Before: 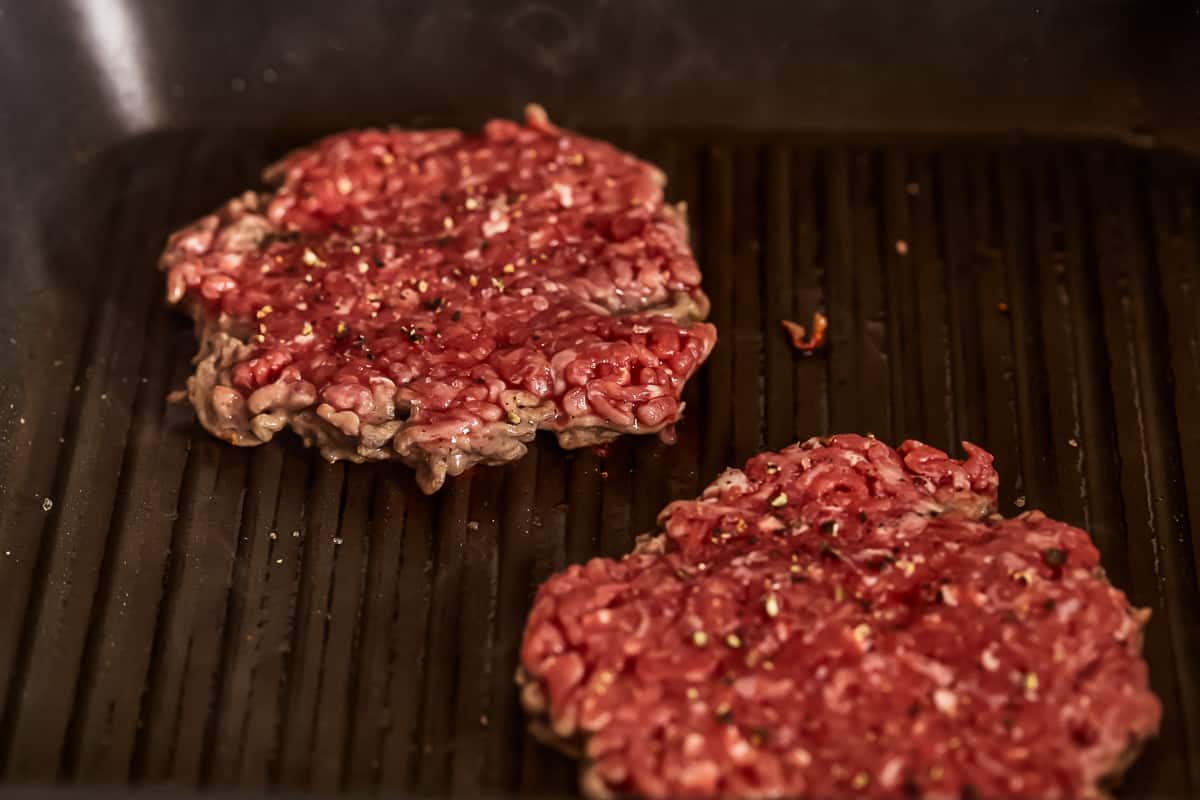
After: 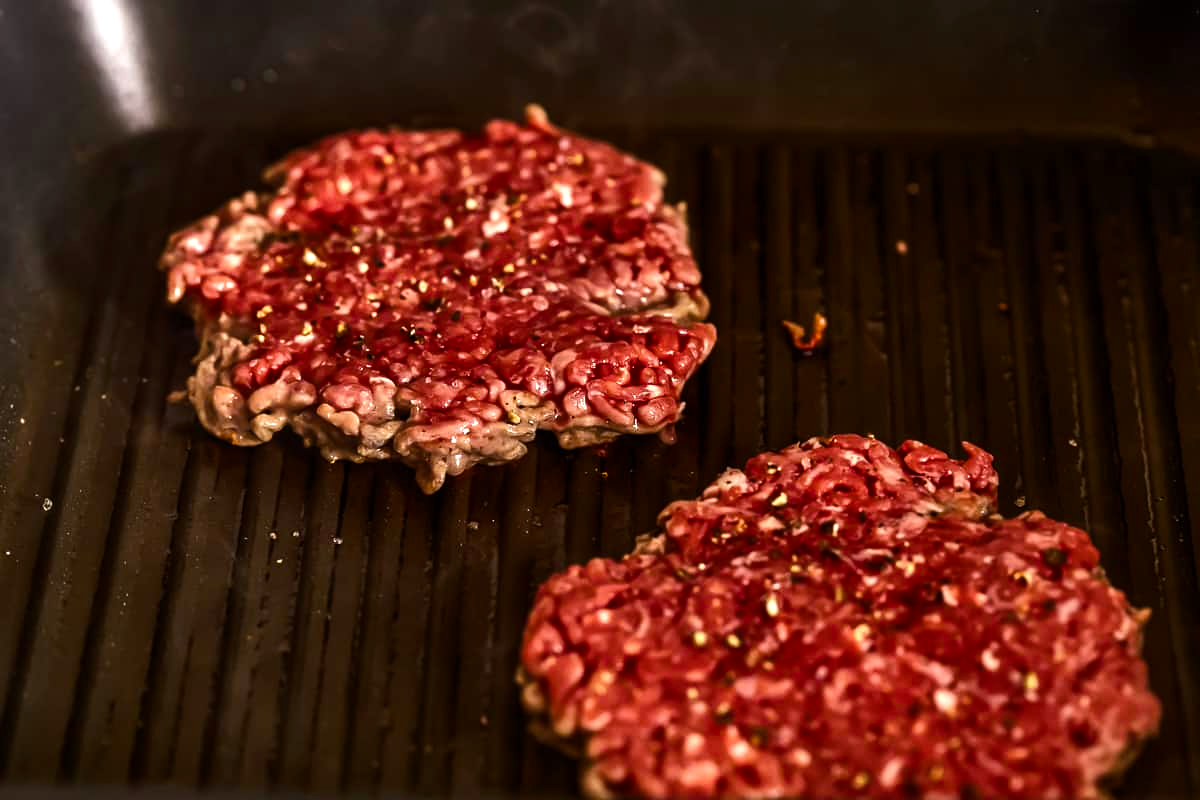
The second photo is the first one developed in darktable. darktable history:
color balance rgb: shadows lift › chroma 1.024%, shadows lift › hue 214.71°, perceptual saturation grading › global saturation 20%, perceptual saturation grading › highlights -24.948%, perceptual saturation grading › shadows 26.074%, perceptual brilliance grading › highlights 20.439%, perceptual brilliance grading › mid-tones 20.37%, perceptual brilliance grading › shadows -20.37%
